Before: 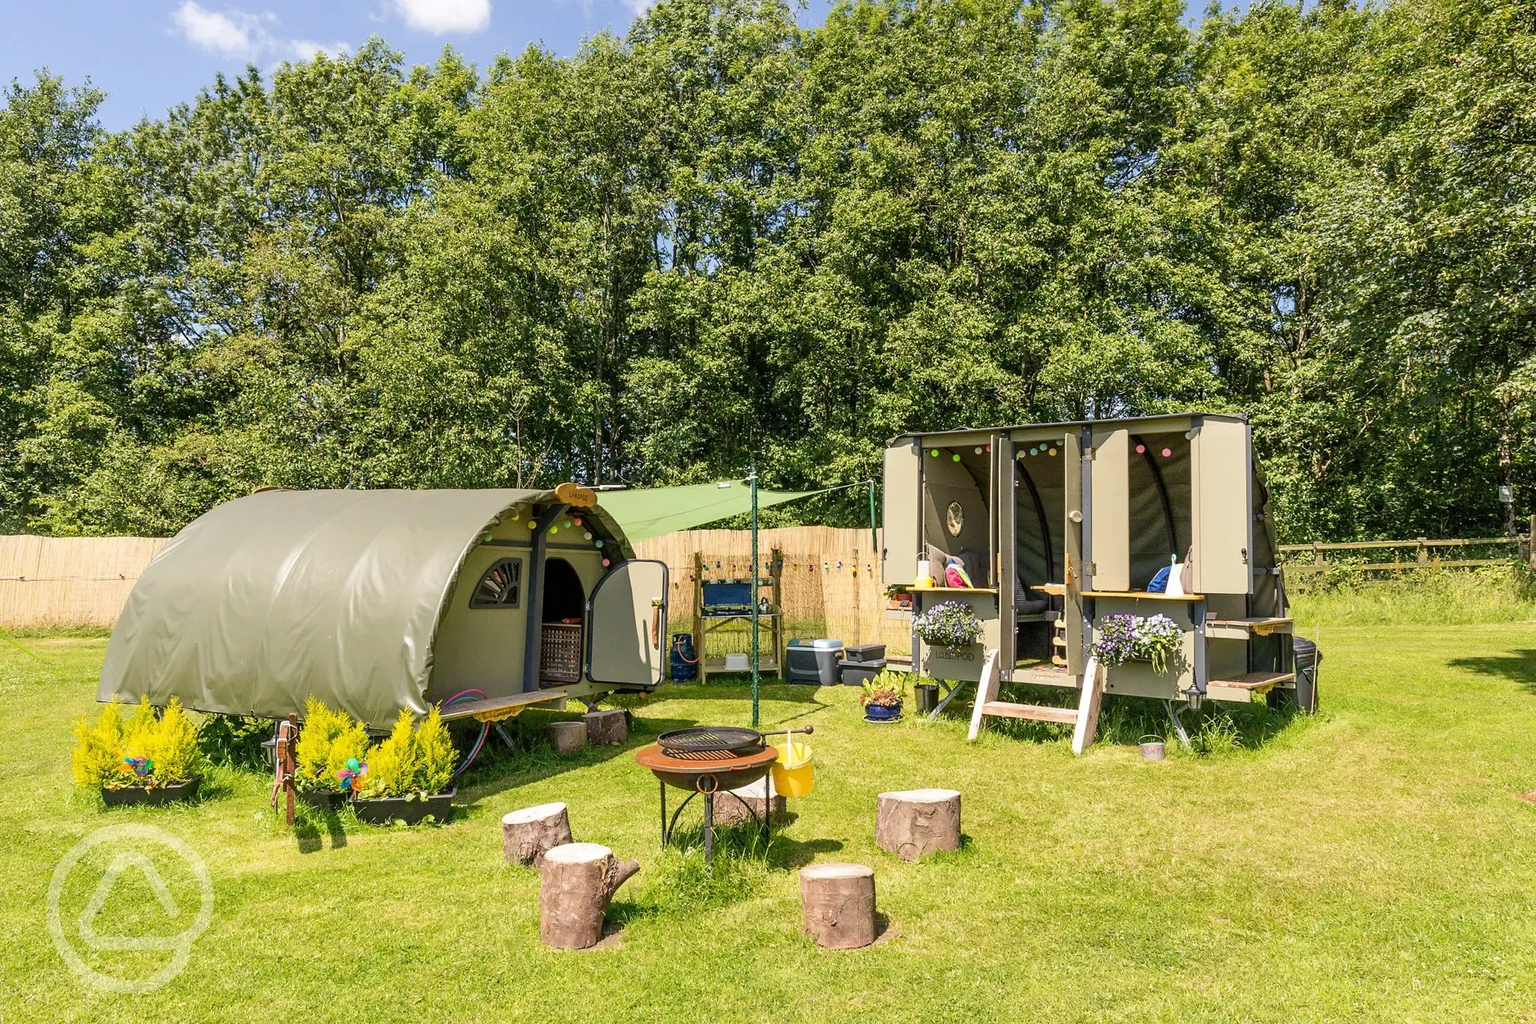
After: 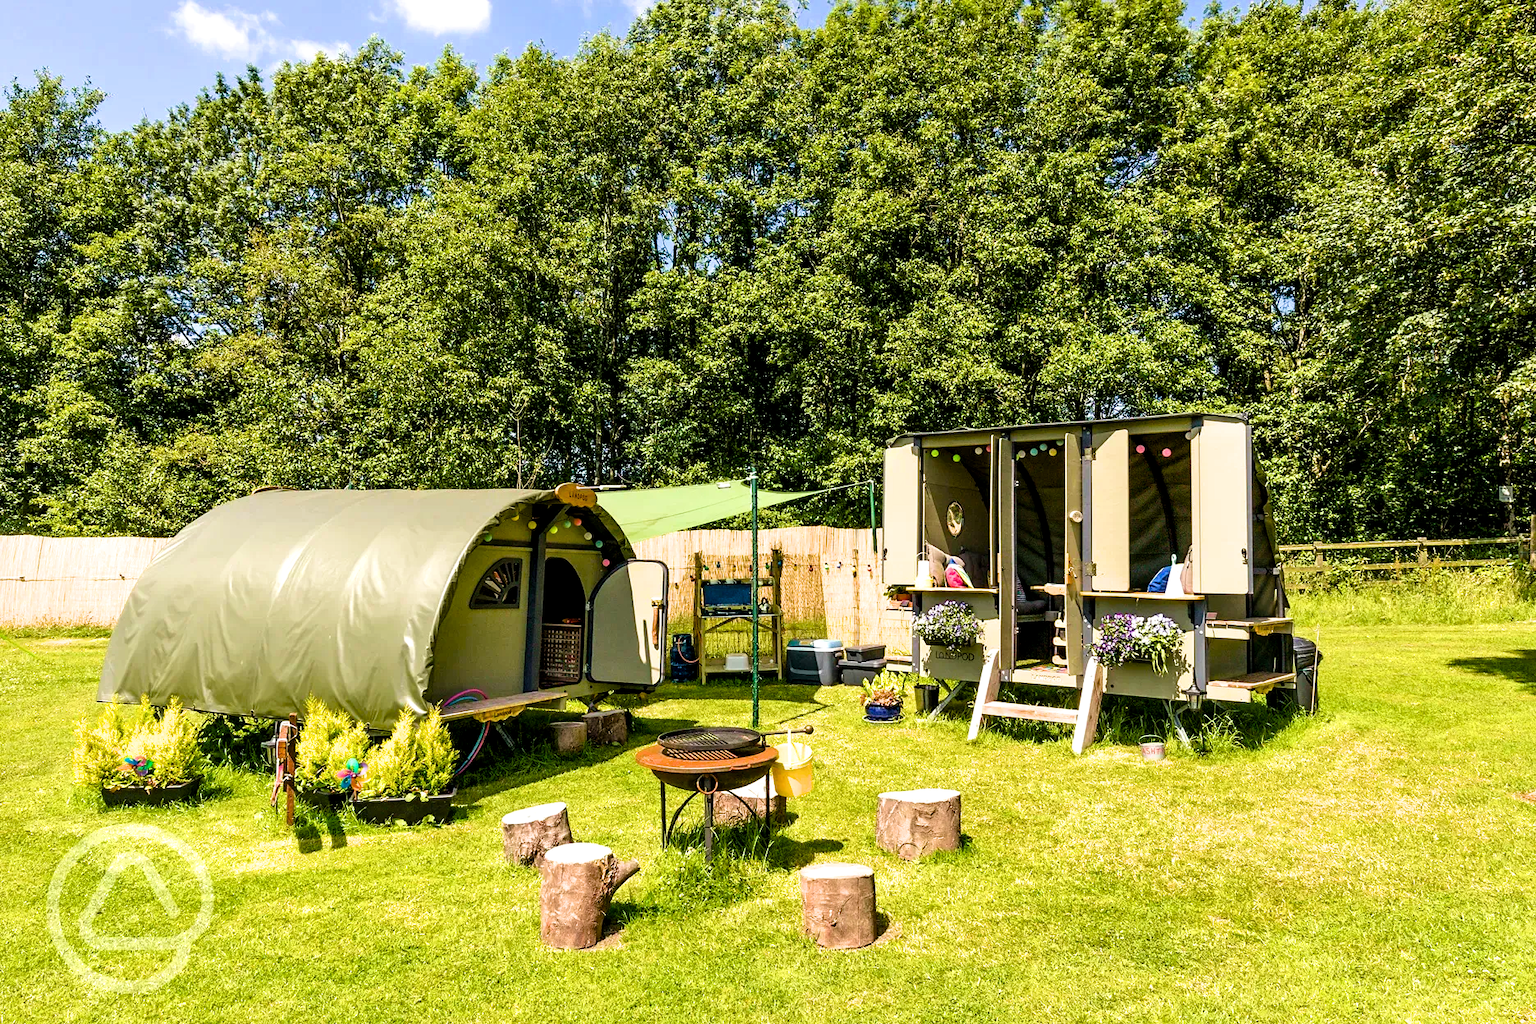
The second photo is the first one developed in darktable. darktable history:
velvia: on, module defaults
local contrast: mode bilateral grid, contrast 19, coarseness 50, detail 119%, midtone range 0.2
filmic rgb: black relative exposure -8.3 EV, white relative exposure 2.2 EV, target white luminance 99.892%, hardness 7.14, latitude 74.28%, contrast 1.325, highlights saturation mix -1.49%, shadows ↔ highlights balance 30.58%
color balance rgb: shadows lift › chroma 0.847%, shadows lift › hue 111.15°, perceptual saturation grading › global saturation 20%, perceptual saturation grading › highlights 3.674%, perceptual saturation grading › shadows 50.142%, global vibrance 9.822%
